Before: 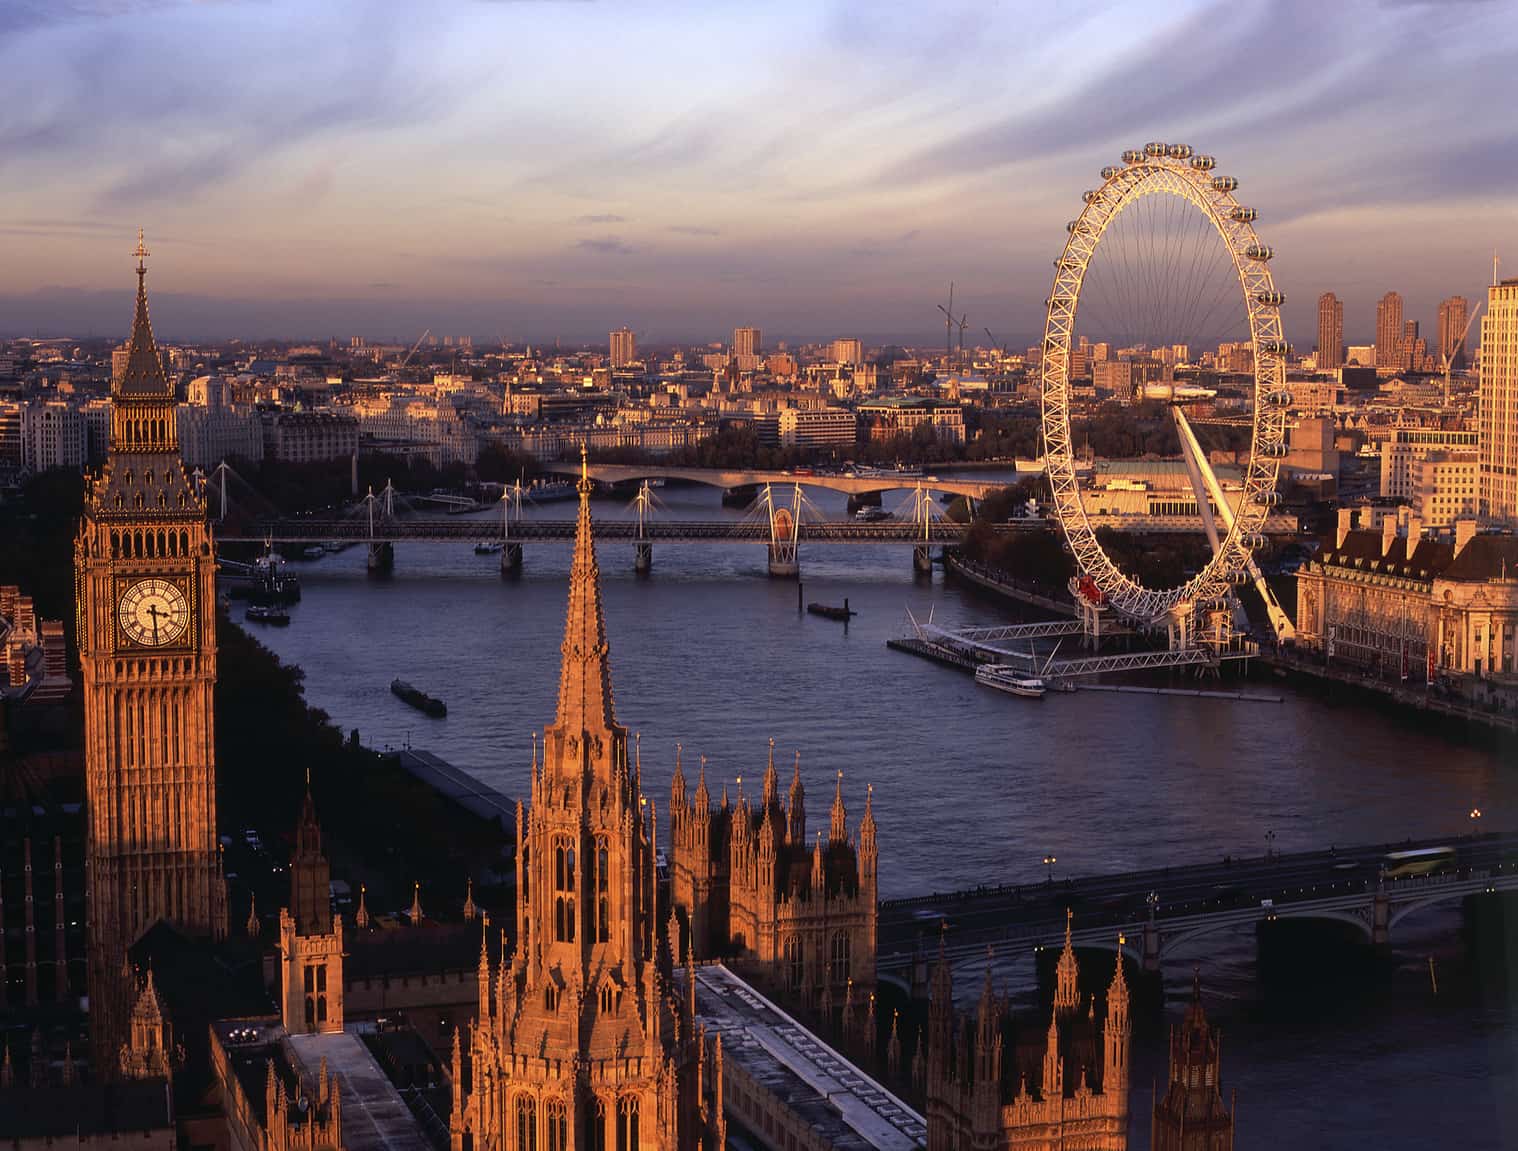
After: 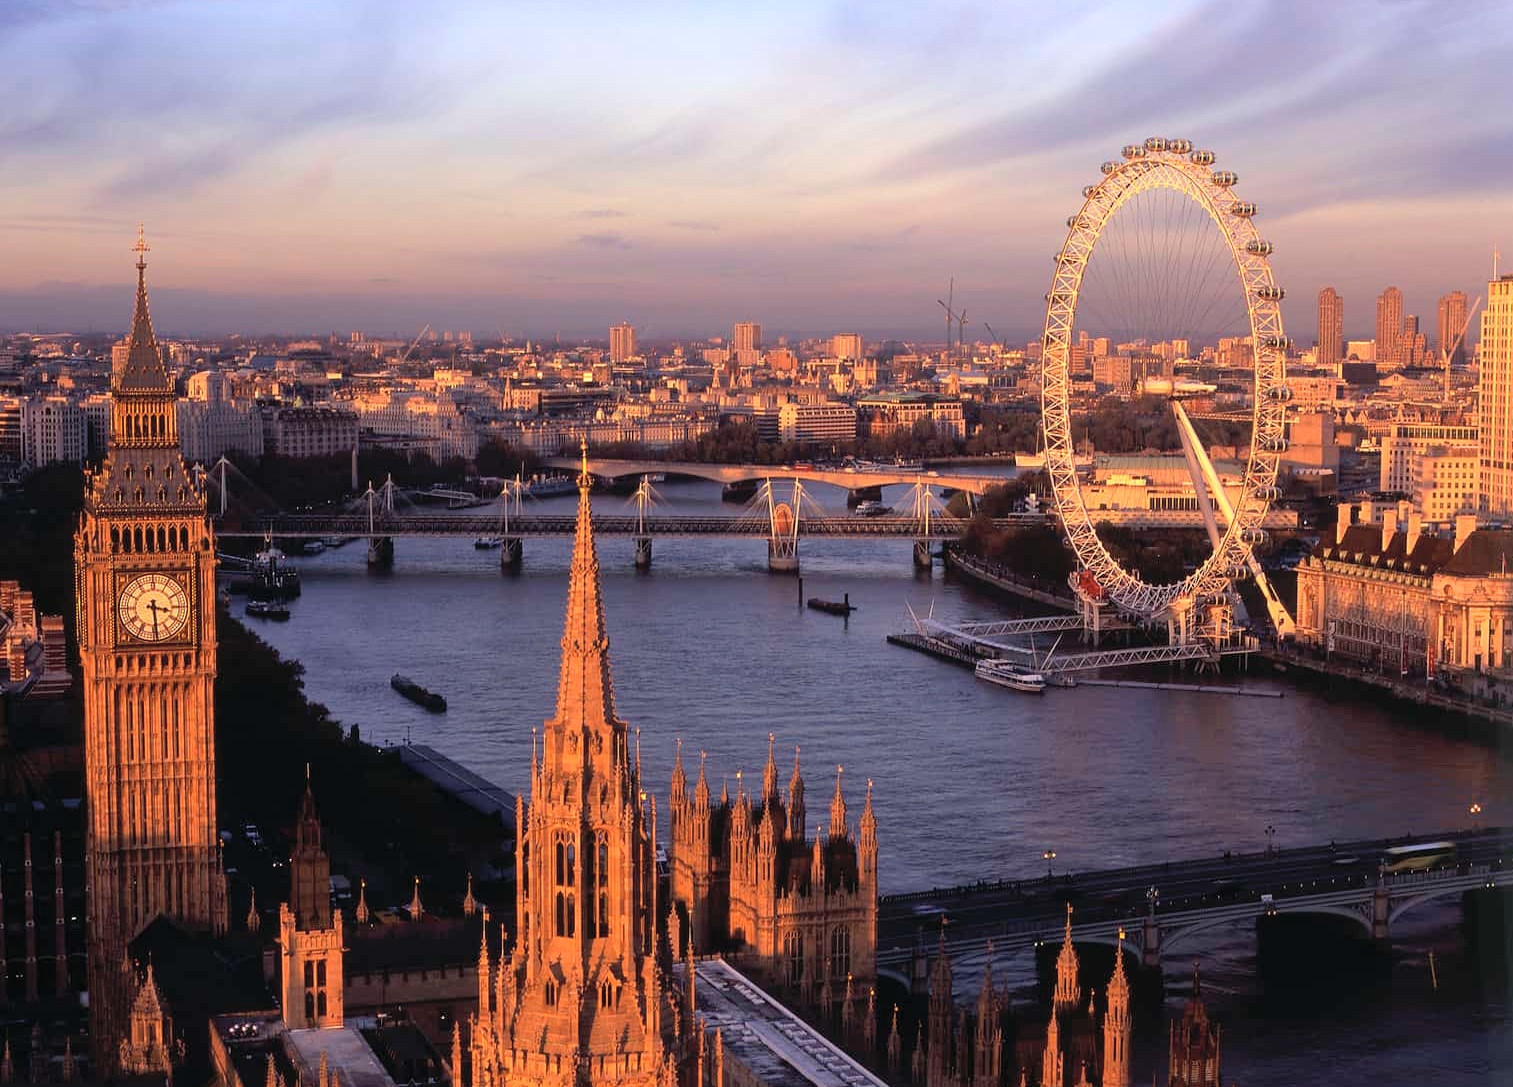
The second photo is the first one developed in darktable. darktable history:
crop: top 0.448%, right 0.264%, bottom 5.045%
contrast brightness saturation: brightness 0.15
